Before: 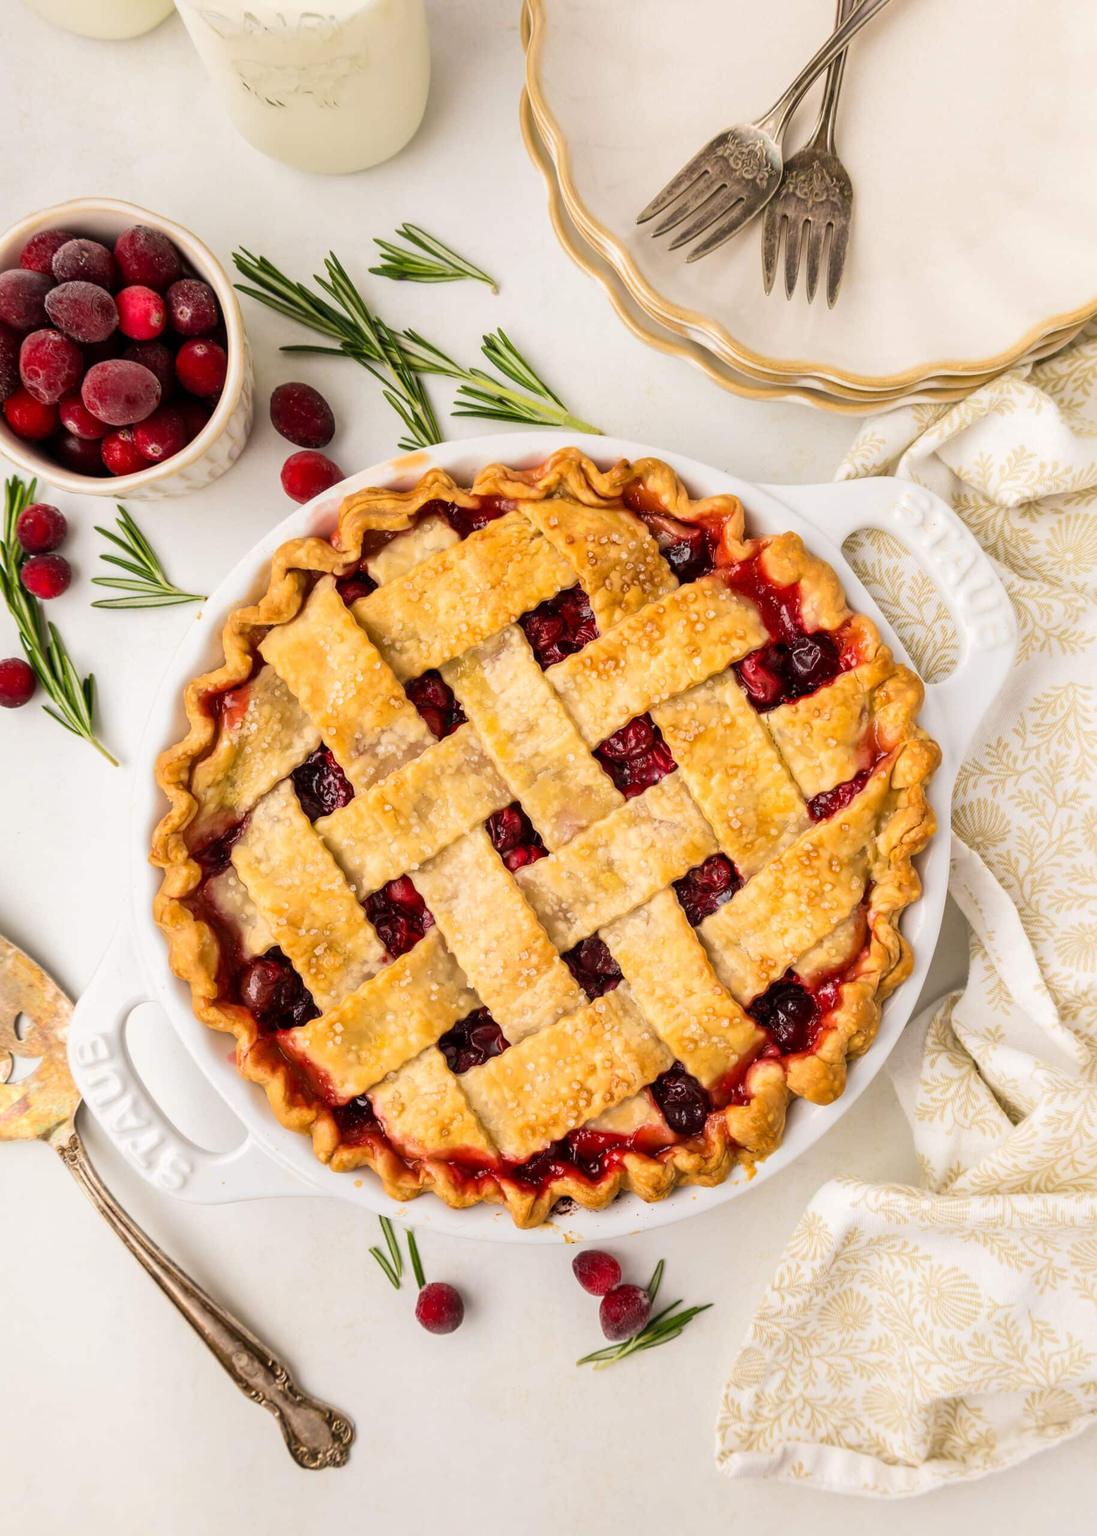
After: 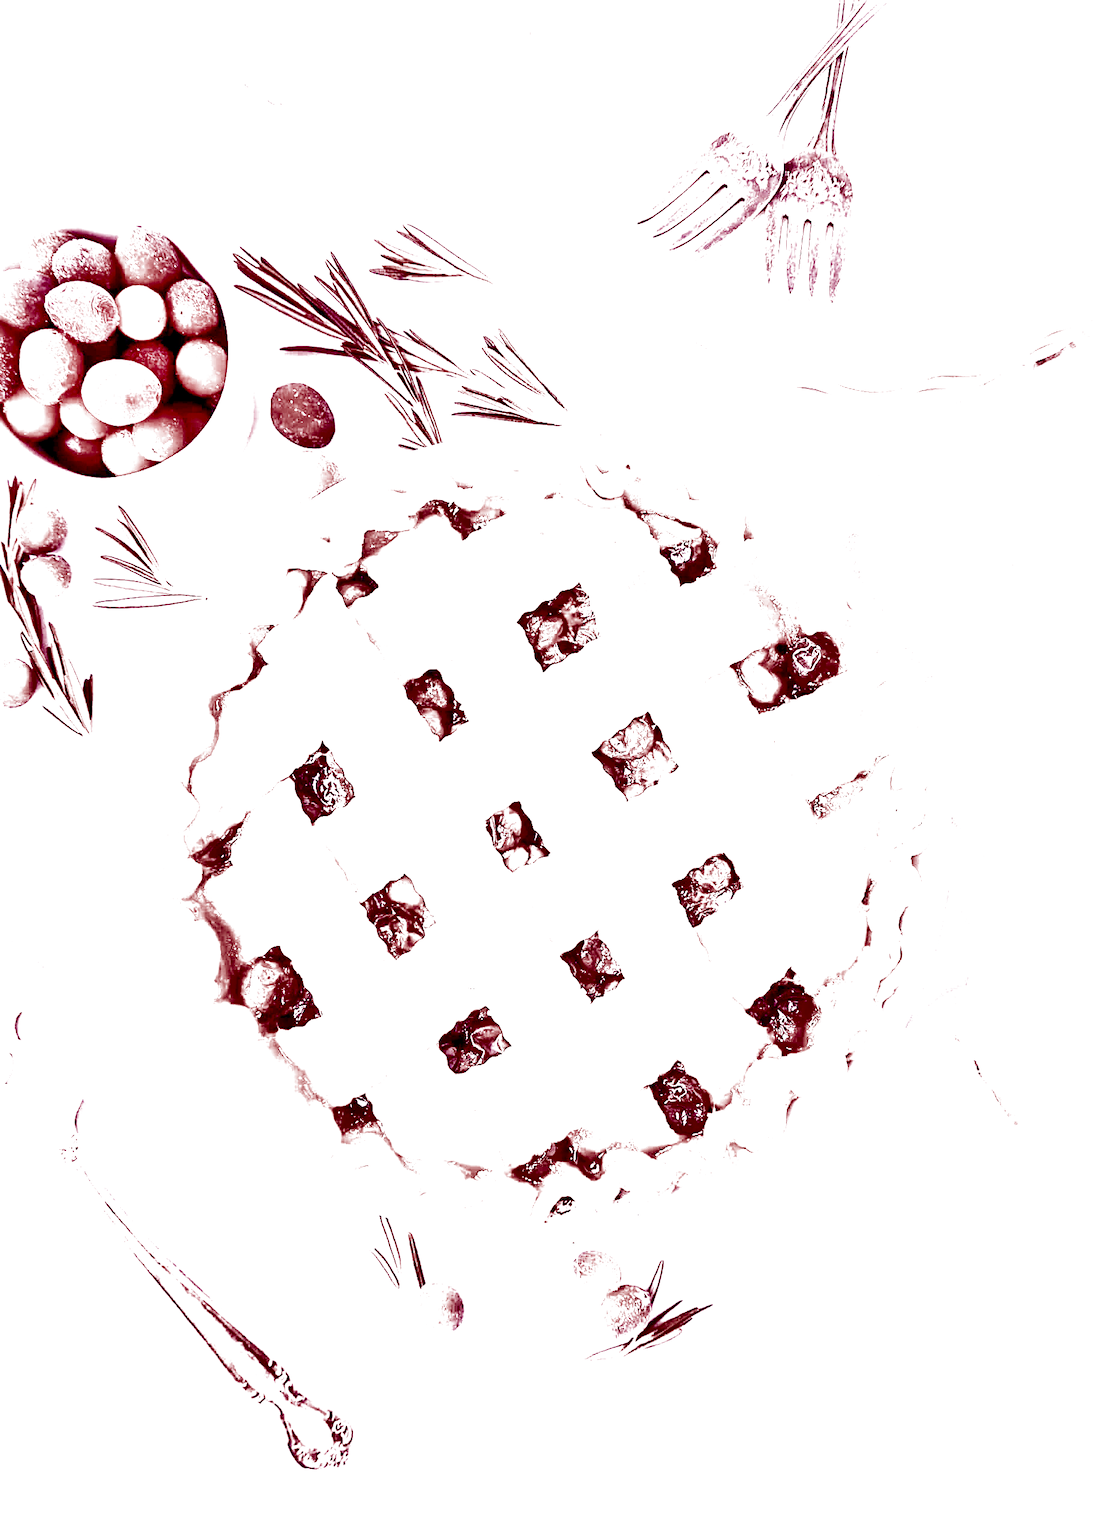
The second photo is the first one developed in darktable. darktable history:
white balance: red 8, blue 8
sharpen: on, module defaults
exposure: black level correction 0.002, compensate highlight preservation false
filmic rgb: black relative exposure -5 EV, hardness 2.88, contrast 1.3, highlights saturation mix -30%
shadows and highlights: radius 108.52, shadows 44.07, highlights -67.8, low approximation 0.01, soften with gaussian
